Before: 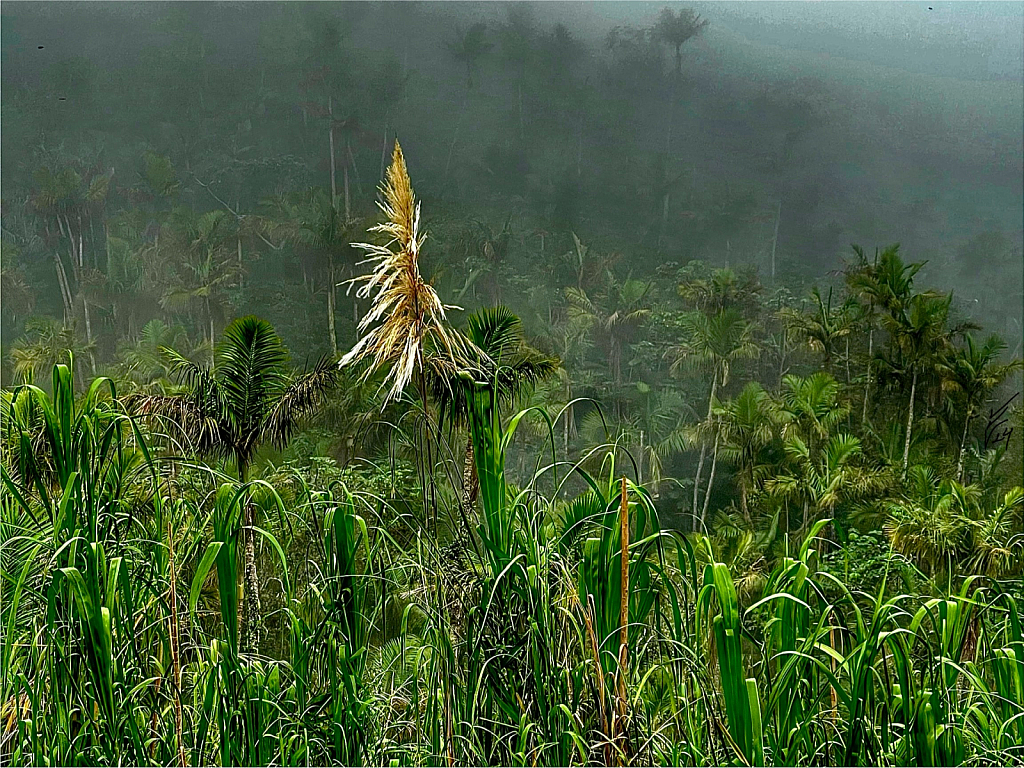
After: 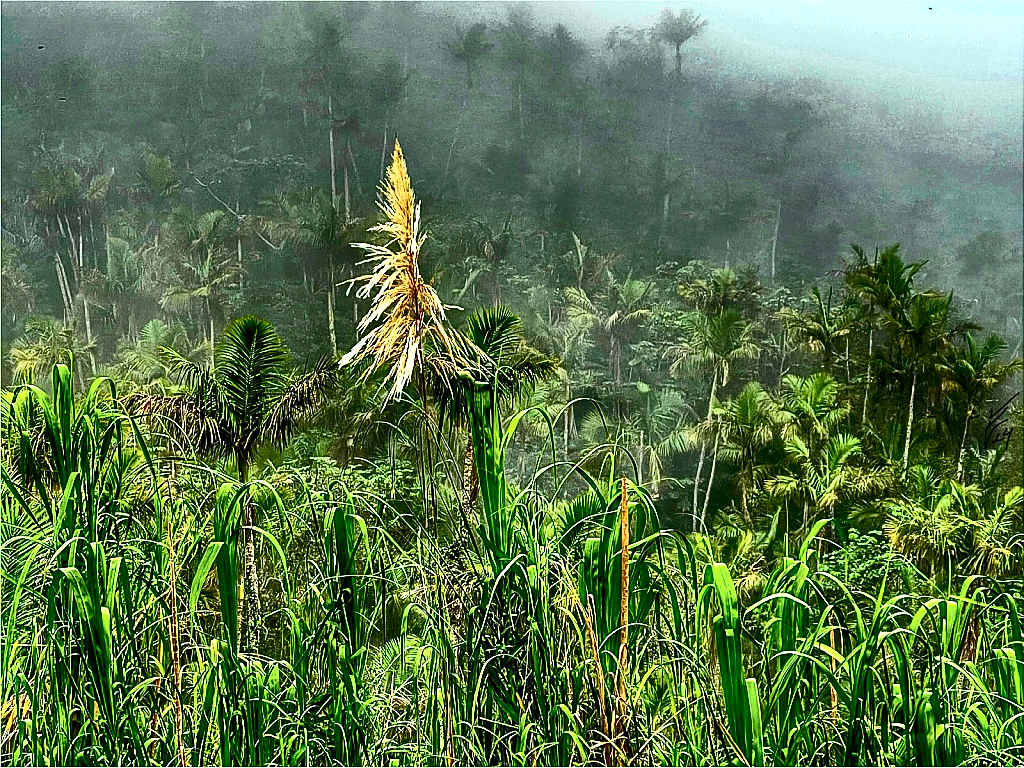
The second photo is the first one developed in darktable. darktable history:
exposure: exposure 0.378 EV, compensate highlight preservation false
local contrast: mode bilateral grid, contrast 20, coarseness 49, detail 119%, midtone range 0.2
contrast brightness saturation: contrast 0.616, brightness 0.321, saturation 0.148
